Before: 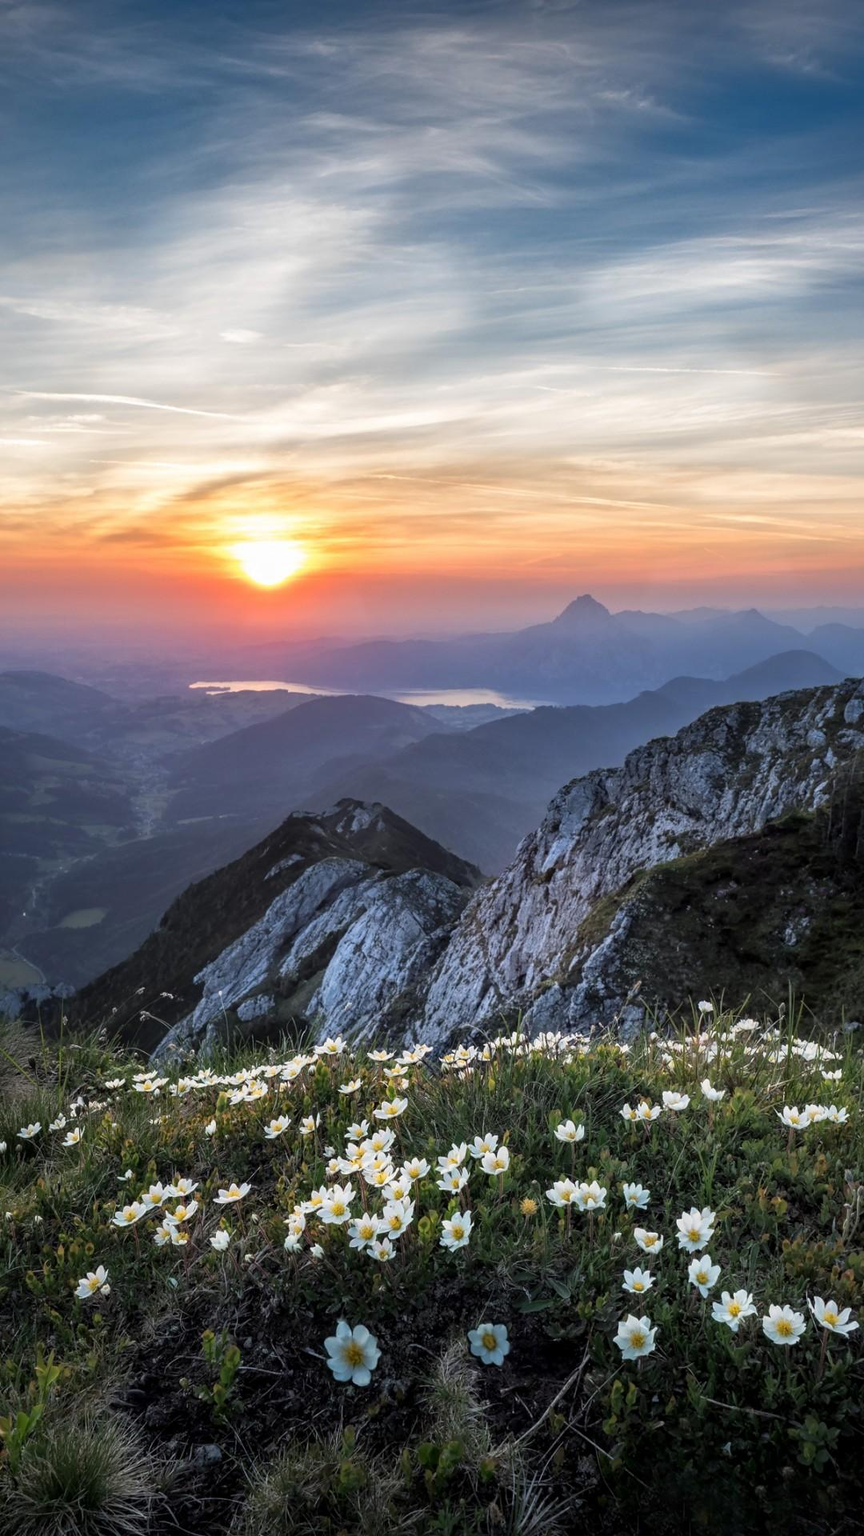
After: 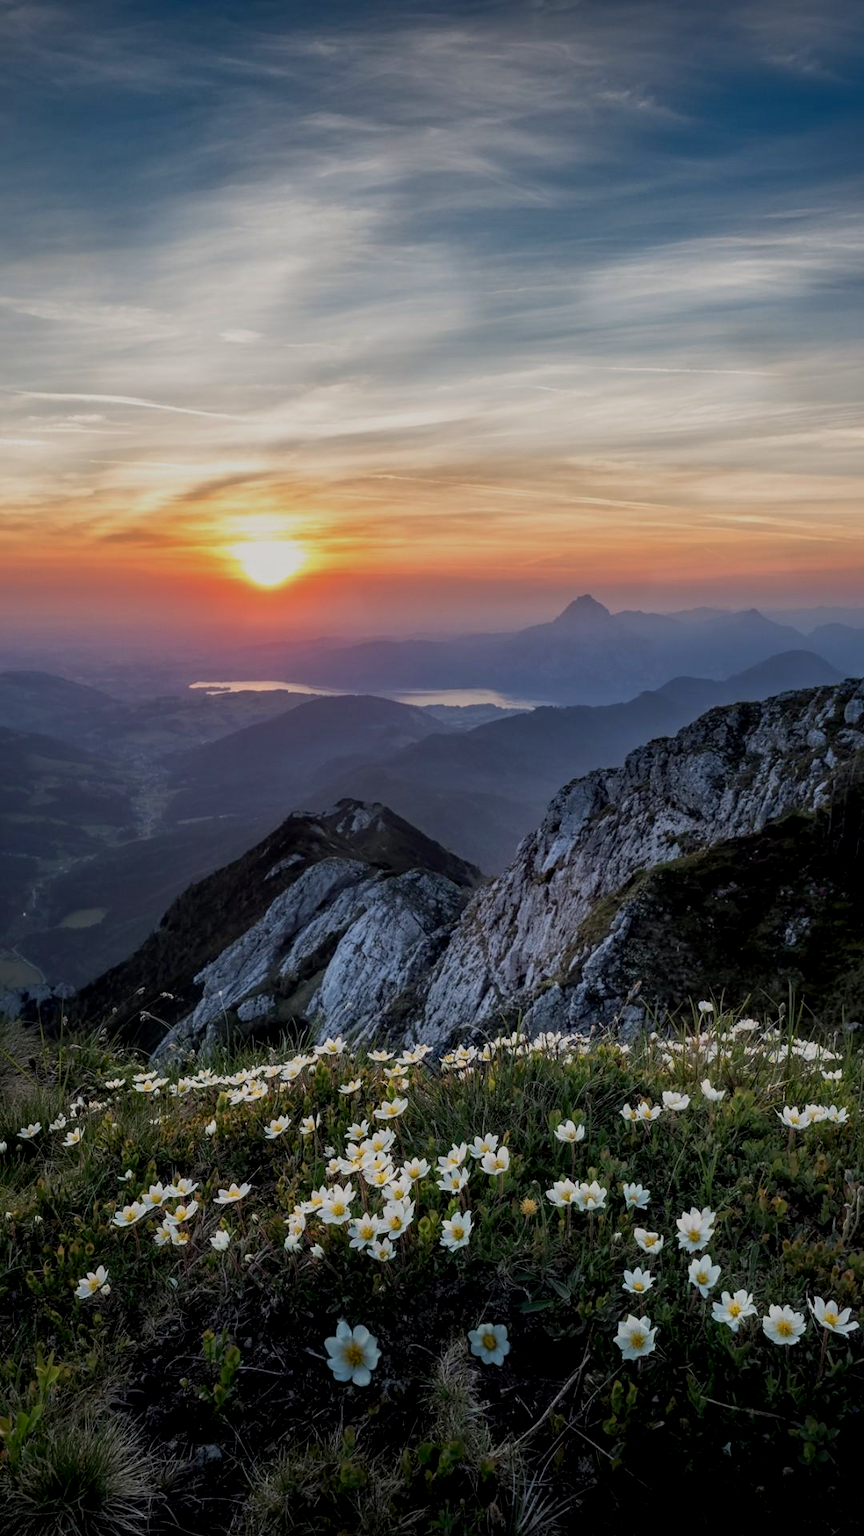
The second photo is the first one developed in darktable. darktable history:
white balance: red 1.009, blue 0.985
exposure: black level correction 0.009, exposure -0.637 EV, compensate highlight preservation false
